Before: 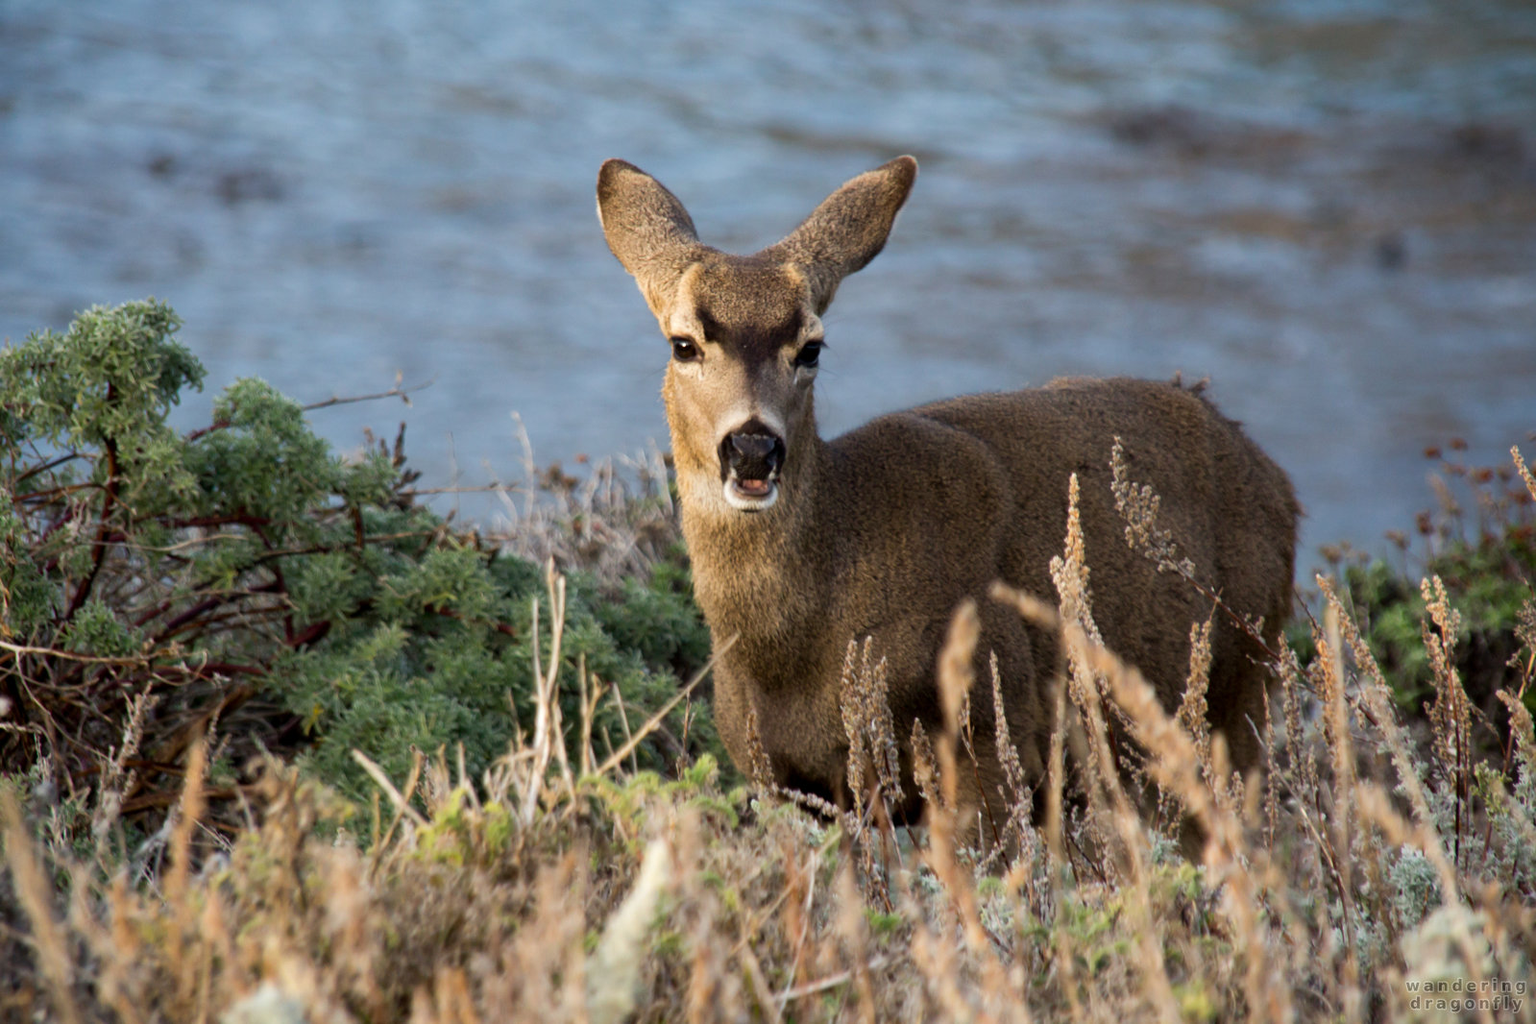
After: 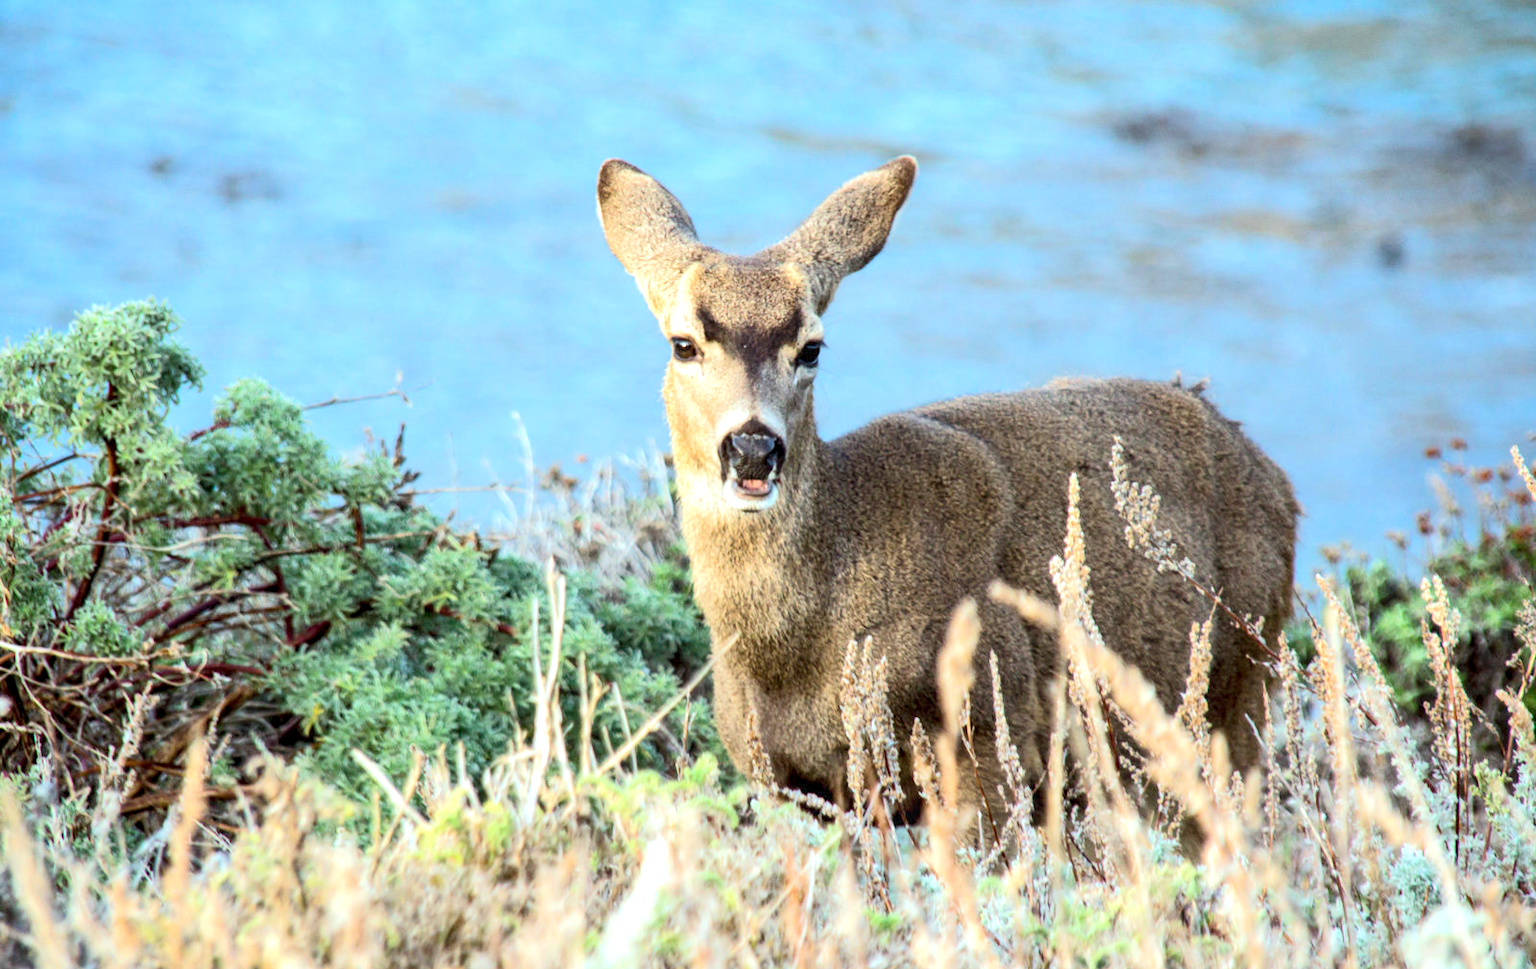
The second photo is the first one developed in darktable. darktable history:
tone equalizer: -8 EV 1.97 EV, -7 EV 2 EV, -6 EV 1.98 EV, -5 EV 1.99 EV, -4 EV 1.99 EV, -3 EV 1.49 EV, -2 EV 0.987 EV, -1 EV 0.509 EV, edges refinement/feathering 500, mask exposure compensation -1.57 EV, preserve details no
crop and rotate: top 0.01%, bottom 5.3%
local contrast: detail 130%
color correction: highlights a* -10.23, highlights b* -10.42
